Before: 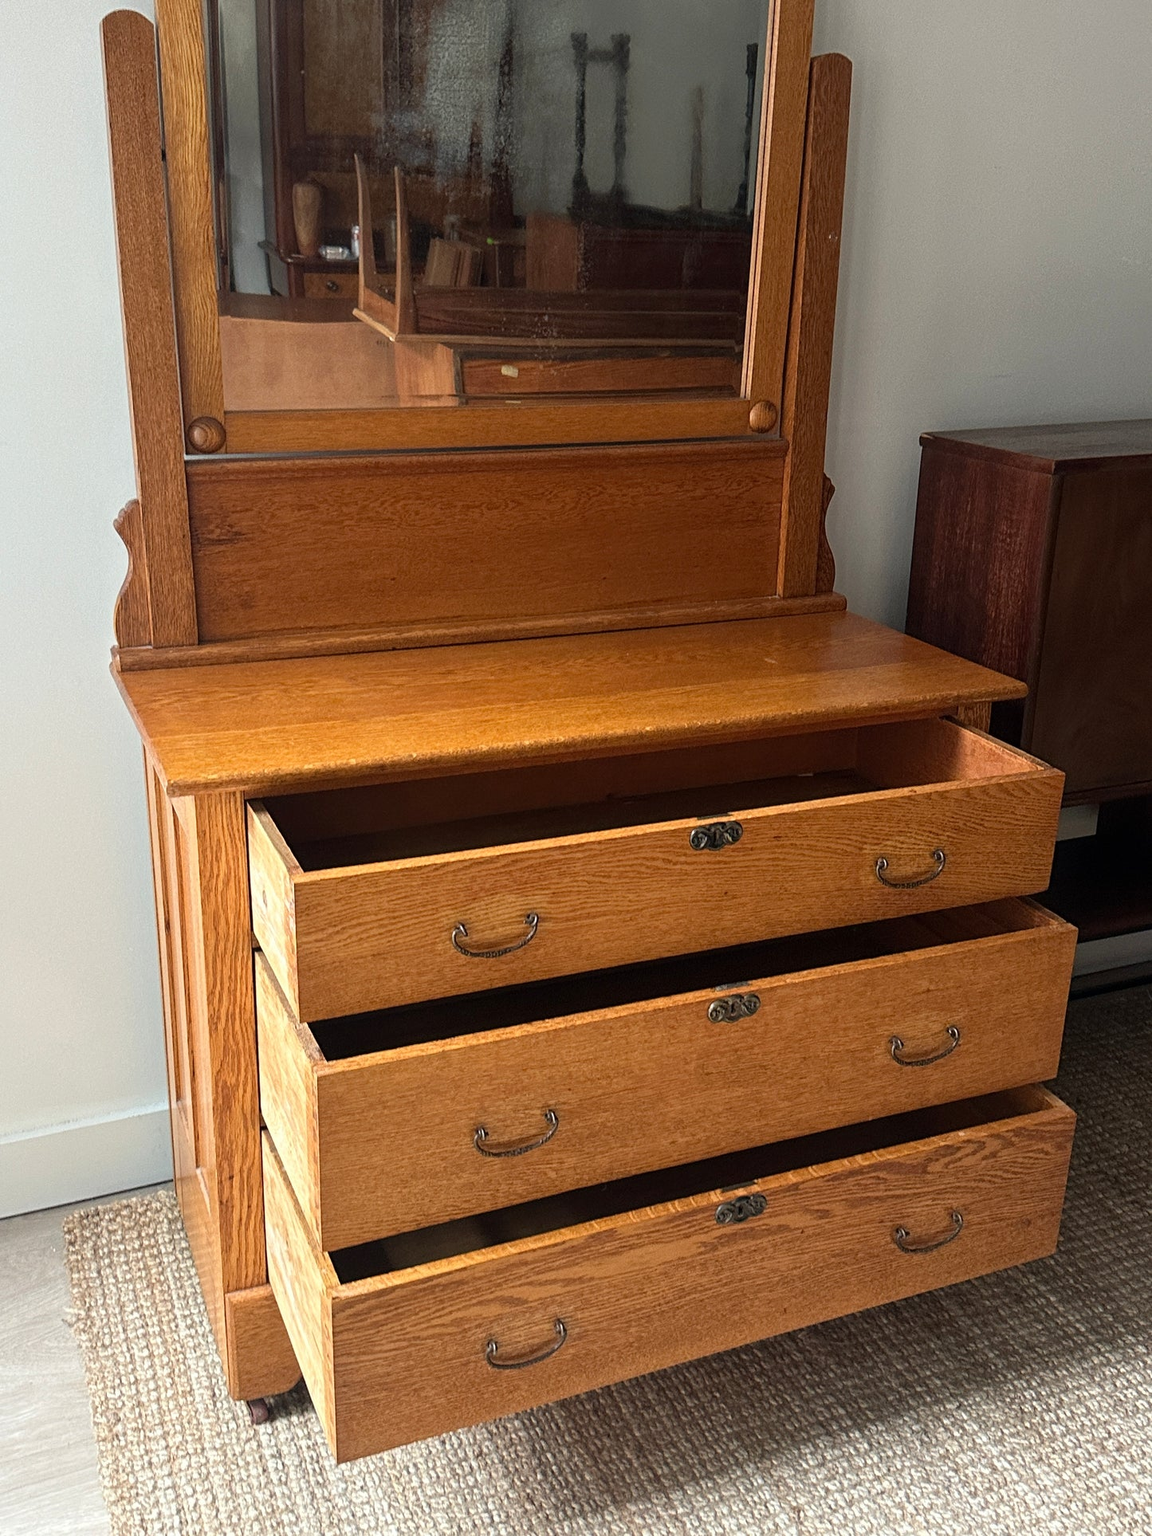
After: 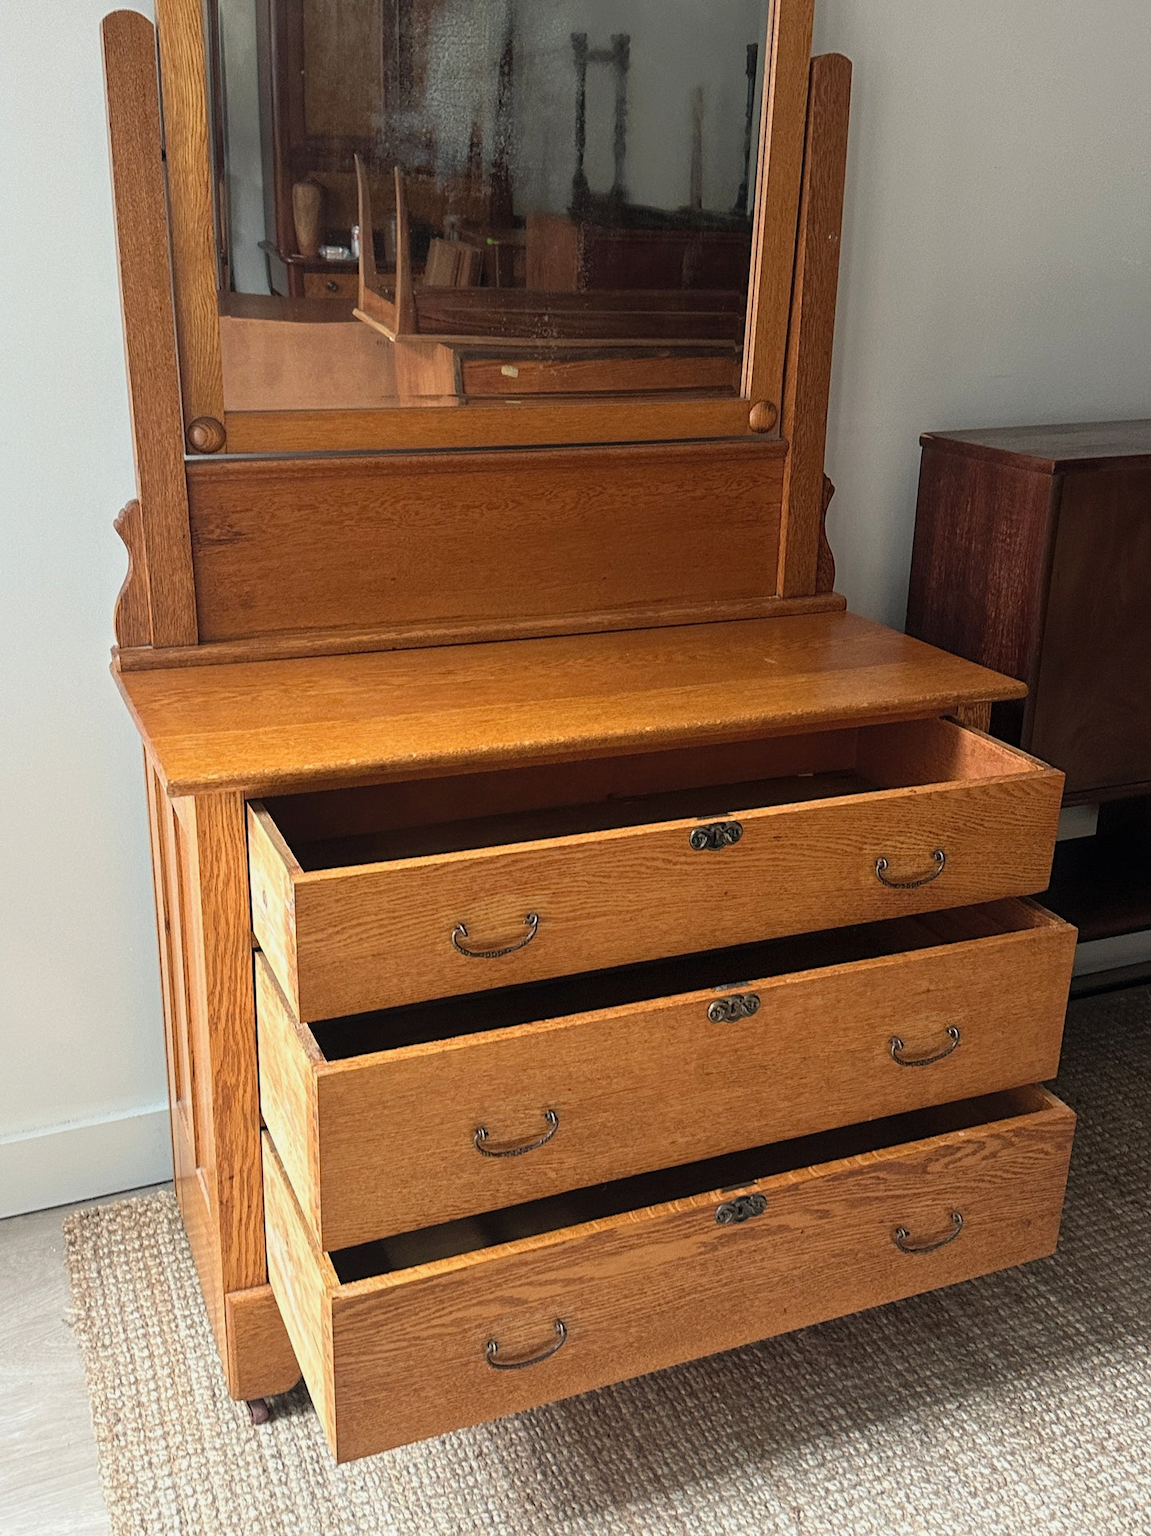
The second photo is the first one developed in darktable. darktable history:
contrast brightness saturation: contrast 0.05, brightness 0.06, saturation 0.01
exposure: exposure -0.157 EV, compensate highlight preservation false
